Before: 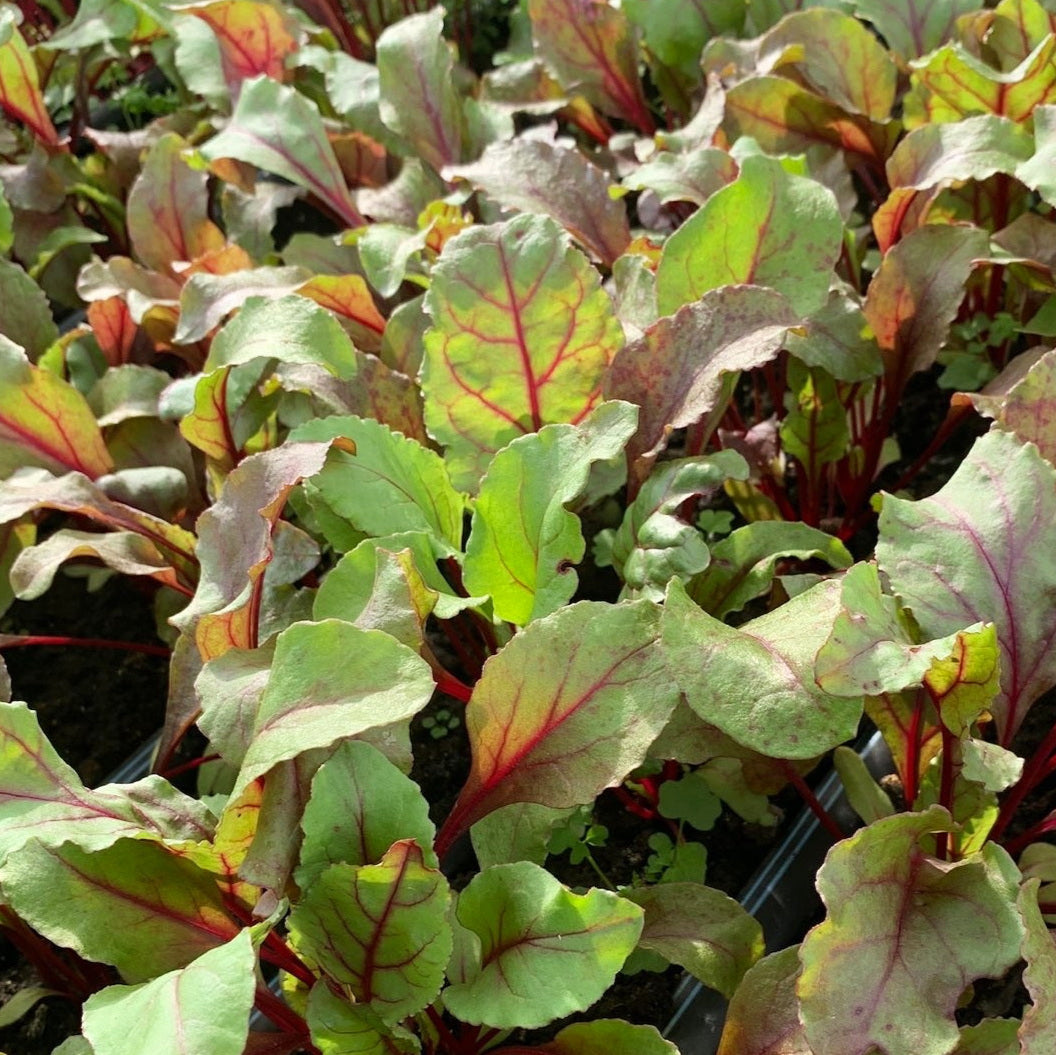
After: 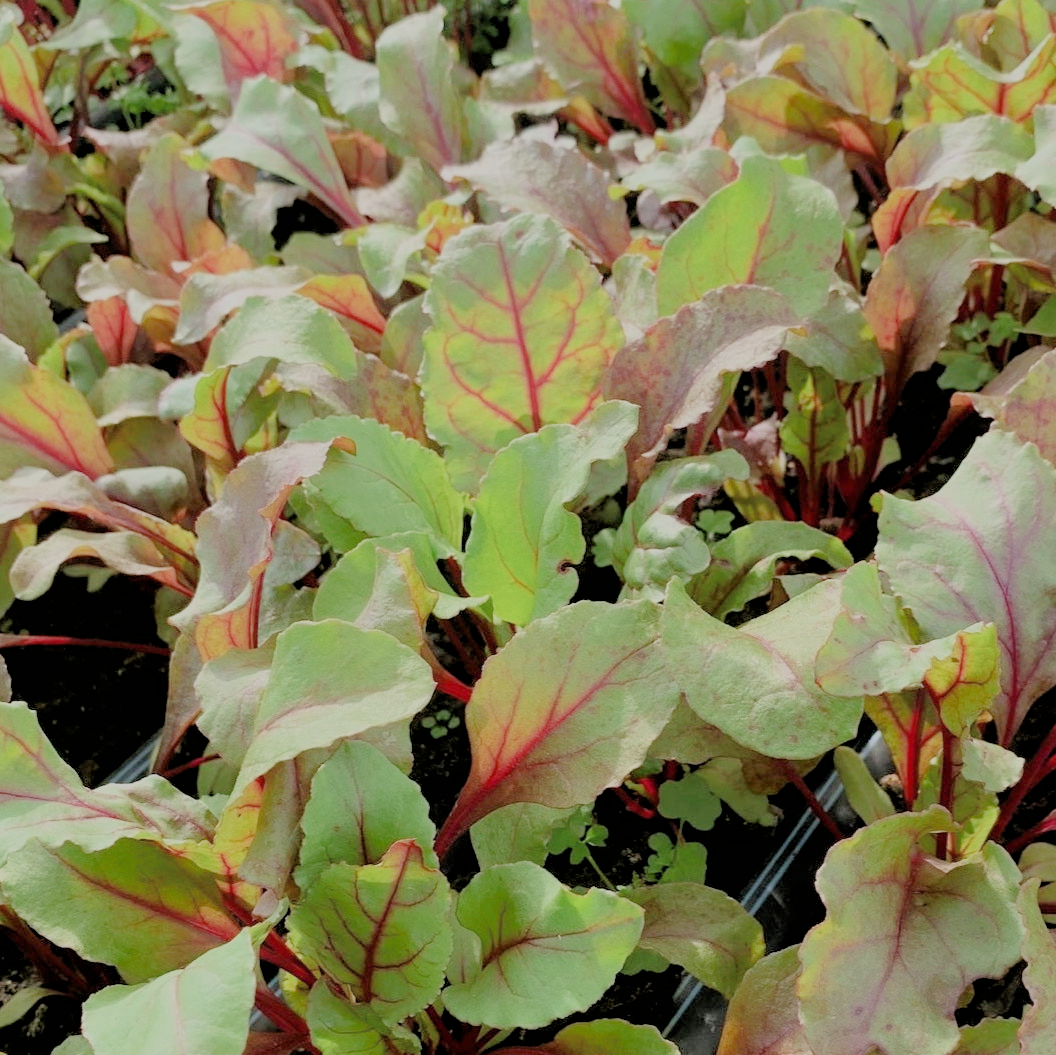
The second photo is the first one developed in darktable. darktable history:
exposure: black level correction 0, exposure 1 EV, compensate exposure bias true, compensate highlight preservation false
filmic rgb: black relative exposure -4.42 EV, white relative exposure 6.58 EV, hardness 1.85, contrast 0.5
